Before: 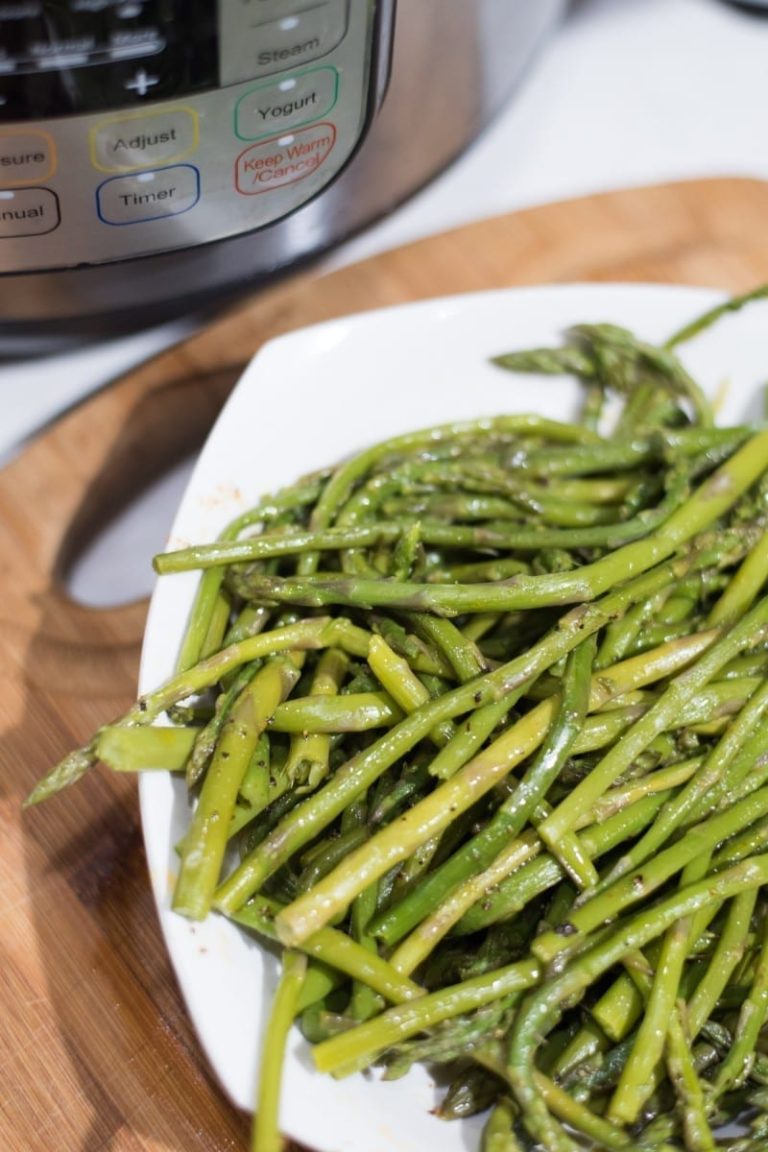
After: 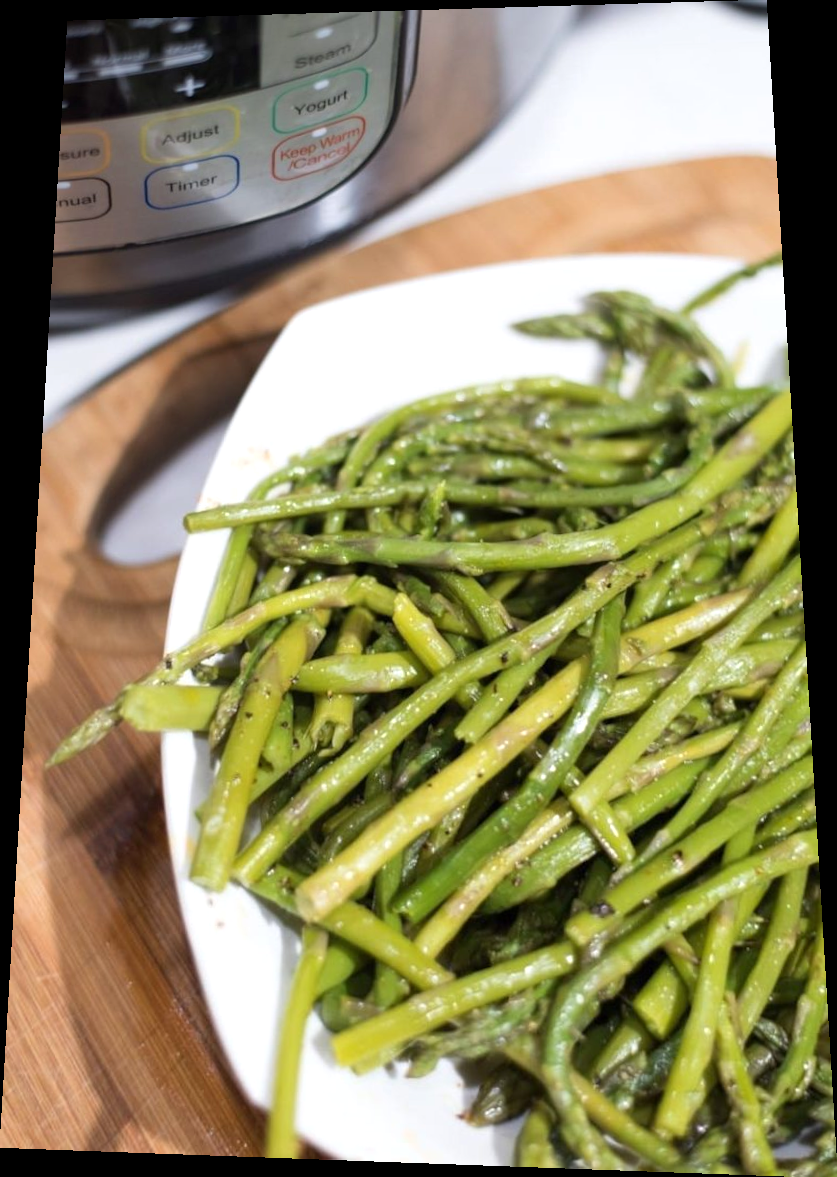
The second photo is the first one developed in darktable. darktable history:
rotate and perspective: rotation 0.128°, lens shift (vertical) -0.181, lens shift (horizontal) -0.044, shear 0.001, automatic cropping off
exposure: exposure 0.2 EV, compensate highlight preservation false
color correction: saturation 0.99
